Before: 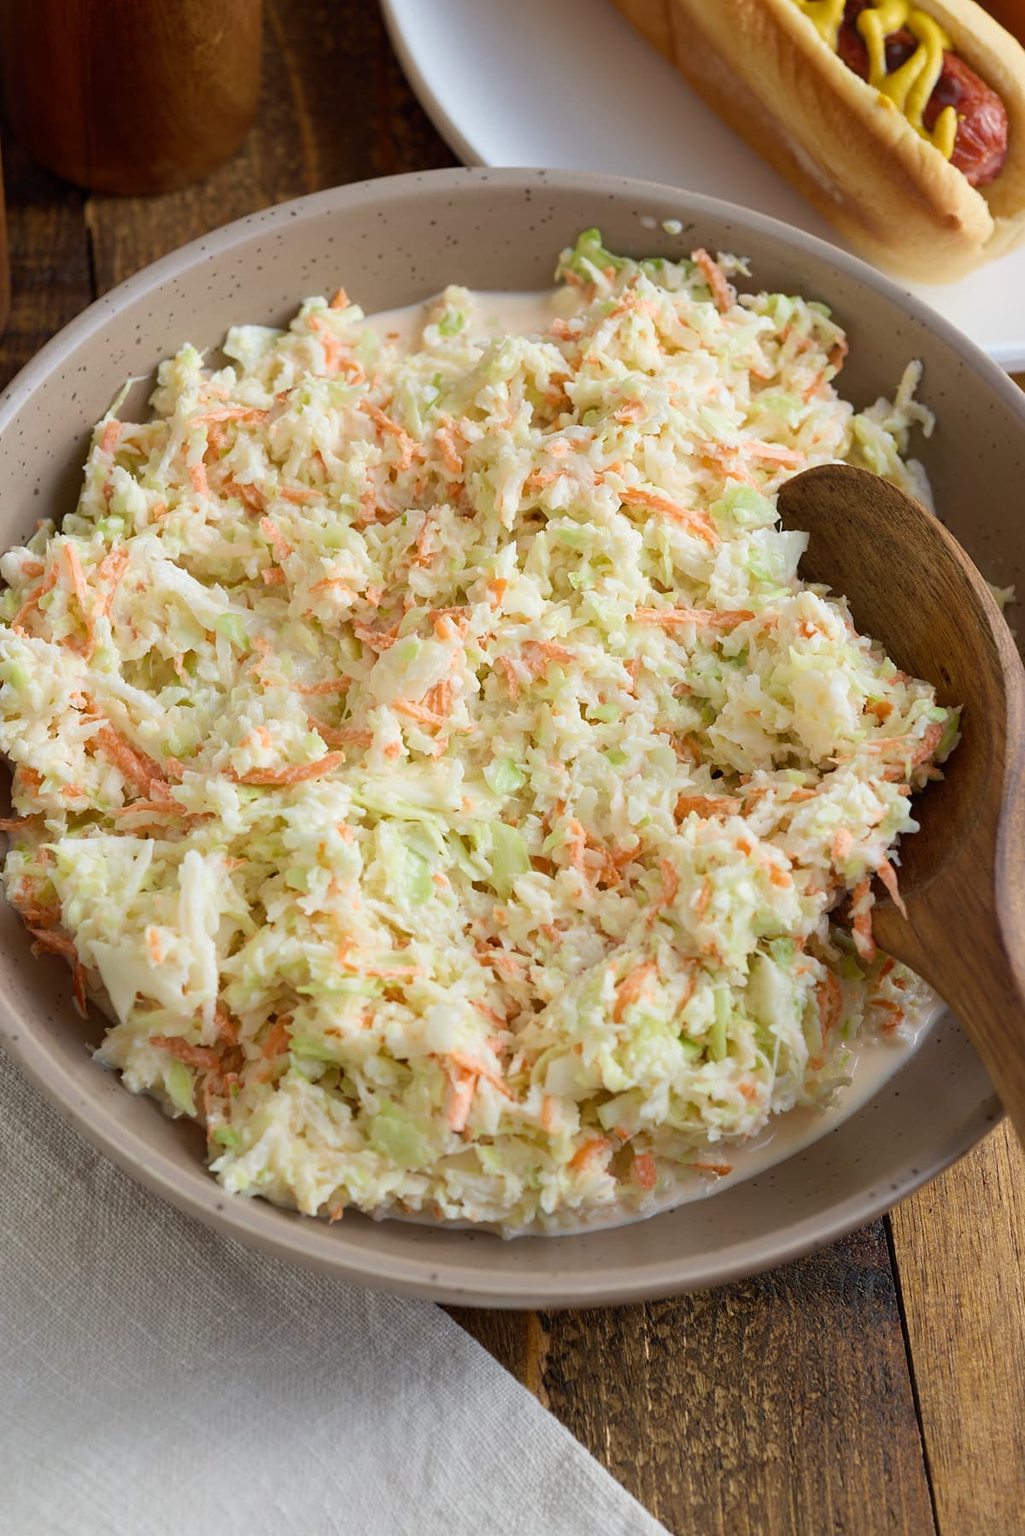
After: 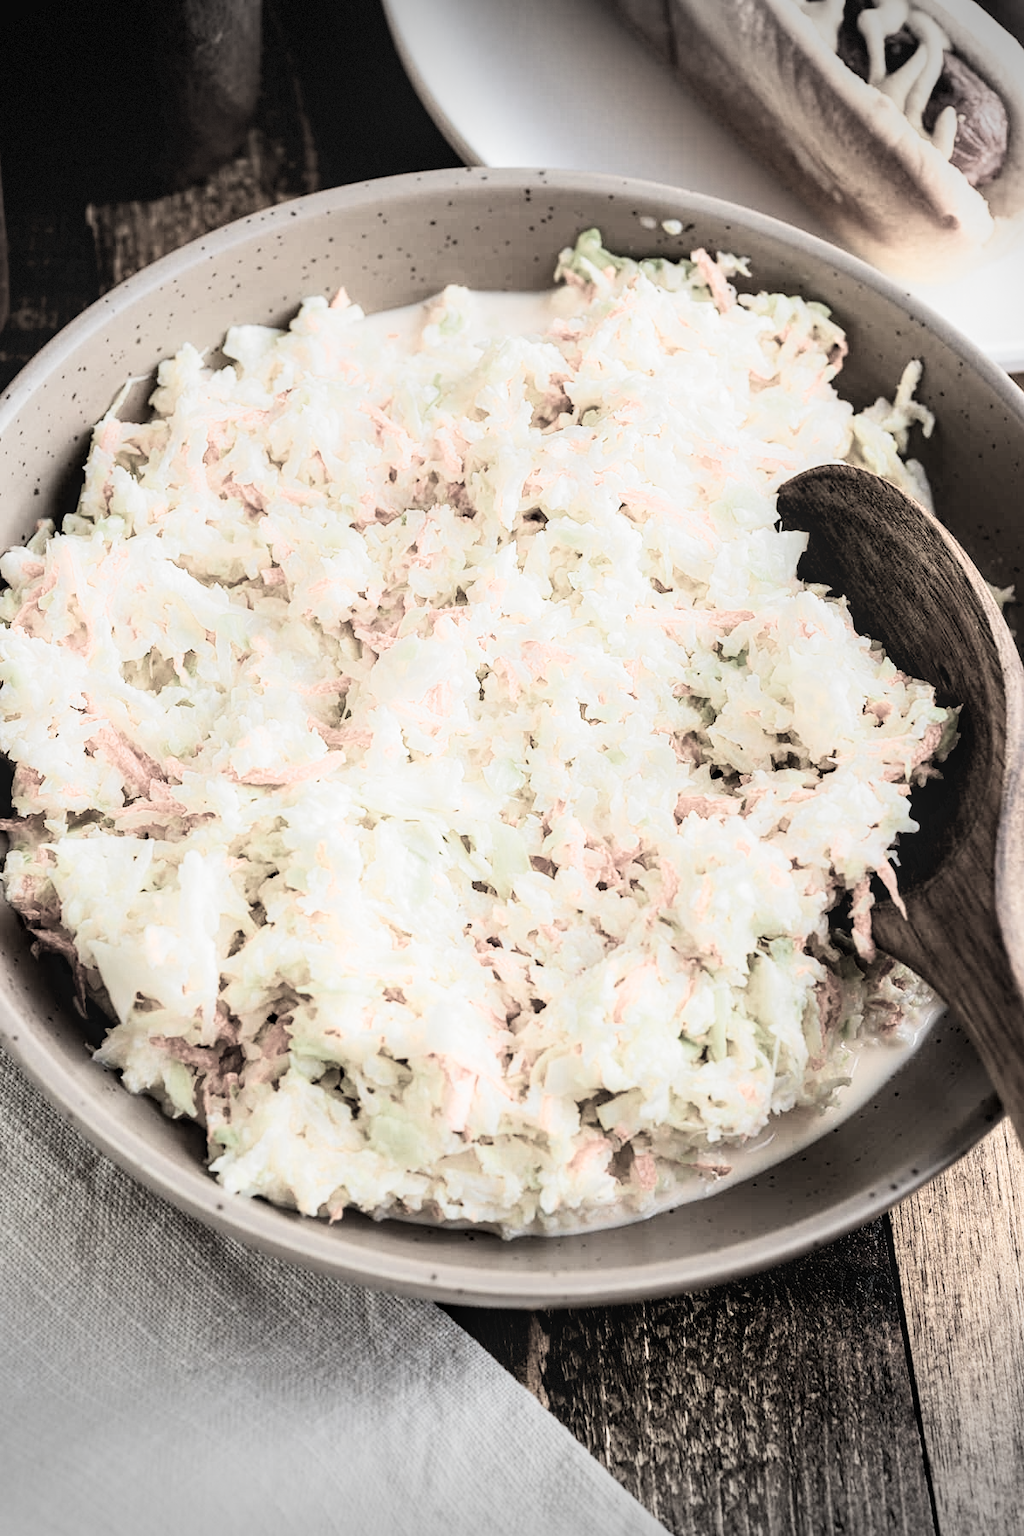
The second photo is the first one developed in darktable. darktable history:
color zones: curves: ch0 [(0.018, 0.548) (0.197, 0.654) (0.425, 0.447) (0.605, 0.658) (0.732, 0.579)]; ch1 [(0.105, 0.531) (0.224, 0.531) (0.386, 0.39) (0.618, 0.456) (0.732, 0.456) (0.956, 0.421)]; ch2 [(0.039, 0.583) (0.215, 0.465) (0.399, 0.544) (0.465, 0.548) (0.614, 0.447) (0.724, 0.43) (0.882, 0.623) (0.956, 0.632)]
contrast brightness saturation: saturation -0.042
color balance rgb: global offset › luminance -0.889%, perceptual saturation grading › global saturation 25.181%, perceptual brilliance grading › global brilliance 15.737%, perceptual brilliance grading › shadows -35.622%, global vibrance 14.632%
local contrast: on, module defaults
vignetting: fall-off start 88.69%, fall-off radius 43.54%, brightness -0.445, saturation -0.688, width/height ratio 1.156, dithering 8-bit output, unbound false
tone curve: curves: ch0 [(0, 0) (0.003, 0.038) (0.011, 0.035) (0.025, 0.03) (0.044, 0.044) (0.069, 0.062) (0.1, 0.087) (0.136, 0.114) (0.177, 0.15) (0.224, 0.193) (0.277, 0.242) (0.335, 0.299) (0.399, 0.361) (0.468, 0.437) (0.543, 0.521) (0.623, 0.614) (0.709, 0.717) (0.801, 0.817) (0.898, 0.913) (1, 1)], color space Lab, linked channels, preserve colors none
tone equalizer: -8 EV -0.718 EV, -7 EV -0.726 EV, -6 EV -0.63 EV, -5 EV -0.378 EV, -3 EV 0.4 EV, -2 EV 0.6 EV, -1 EV 0.686 EV, +0 EV 0.774 EV, mask exposure compensation -0.508 EV
filmic rgb: black relative exposure -5.05 EV, white relative exposure 3.95 EV, hardness 2.88, contrast 1.185, highlights saturation mix -29.94%, color science v5 (2021), contrast in shadows safe, contrast in highlights safe
